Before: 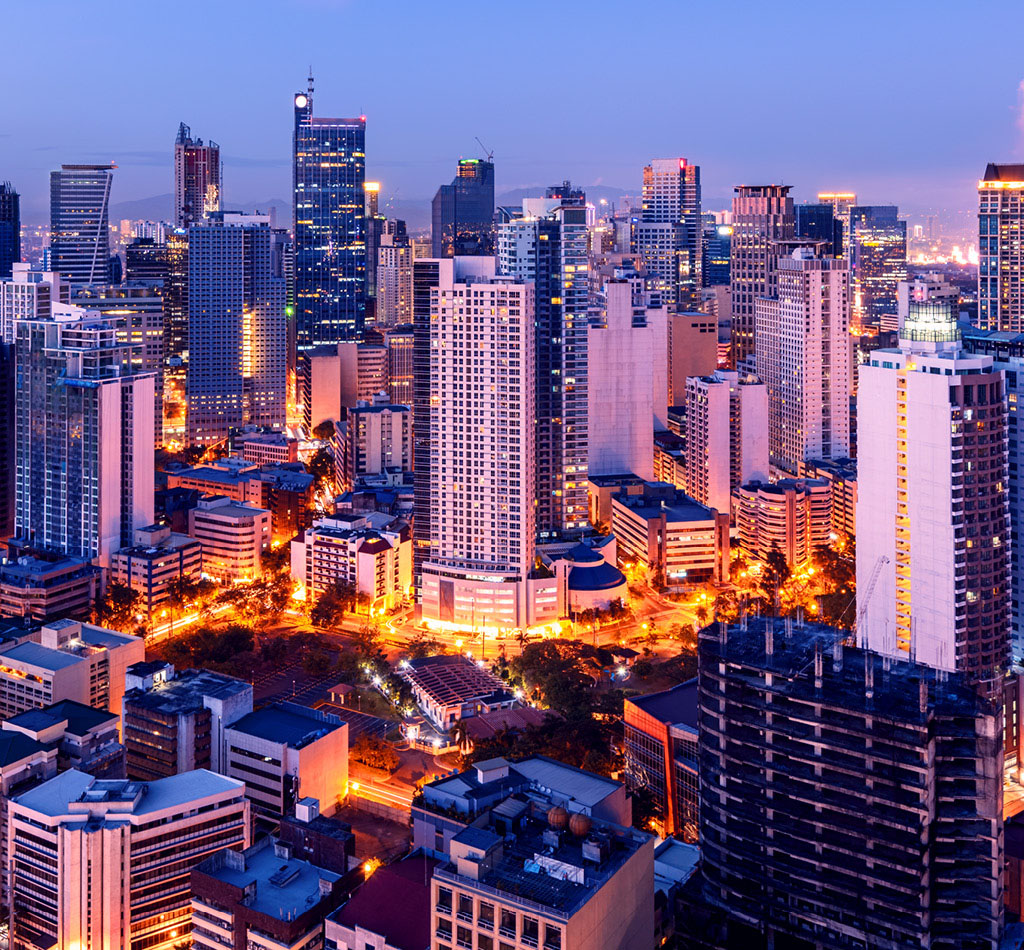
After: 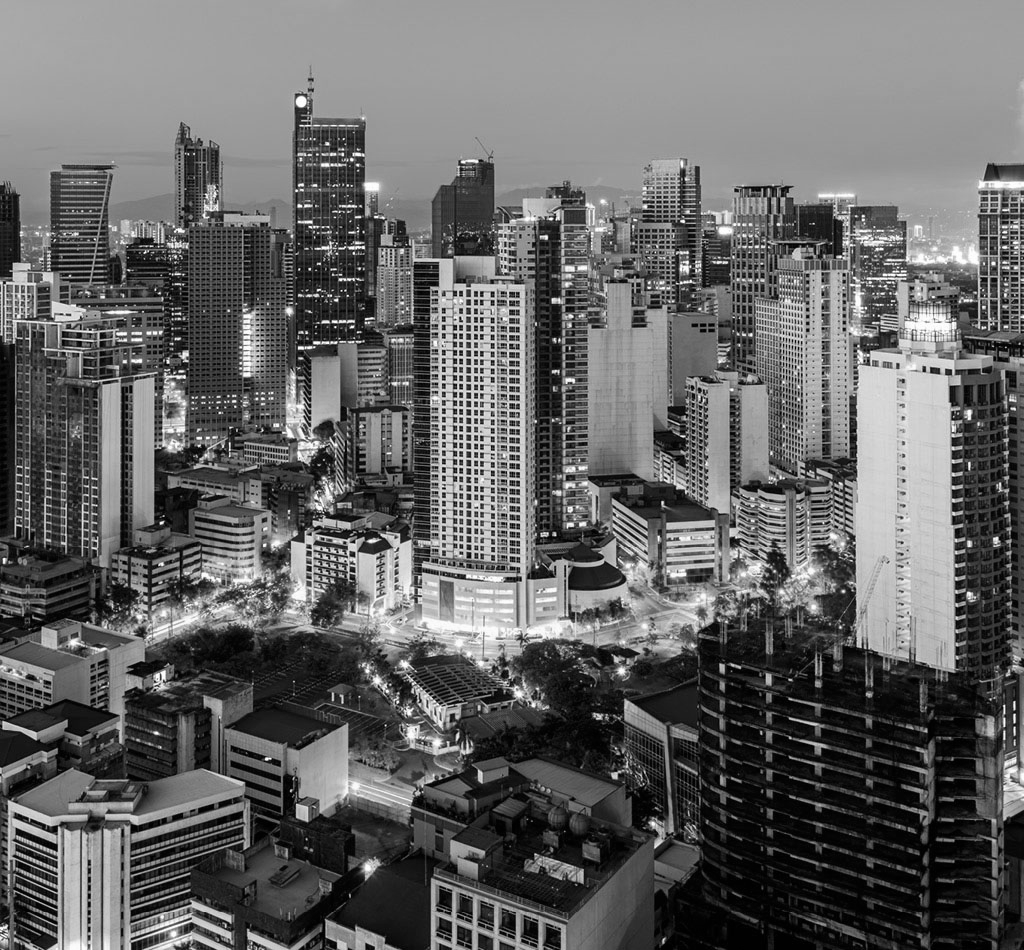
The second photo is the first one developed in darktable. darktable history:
monochrome: a 16.01, b -2.65, highlights 0.52
color correction: highlights a* 1.39, highlights b* 17.83
